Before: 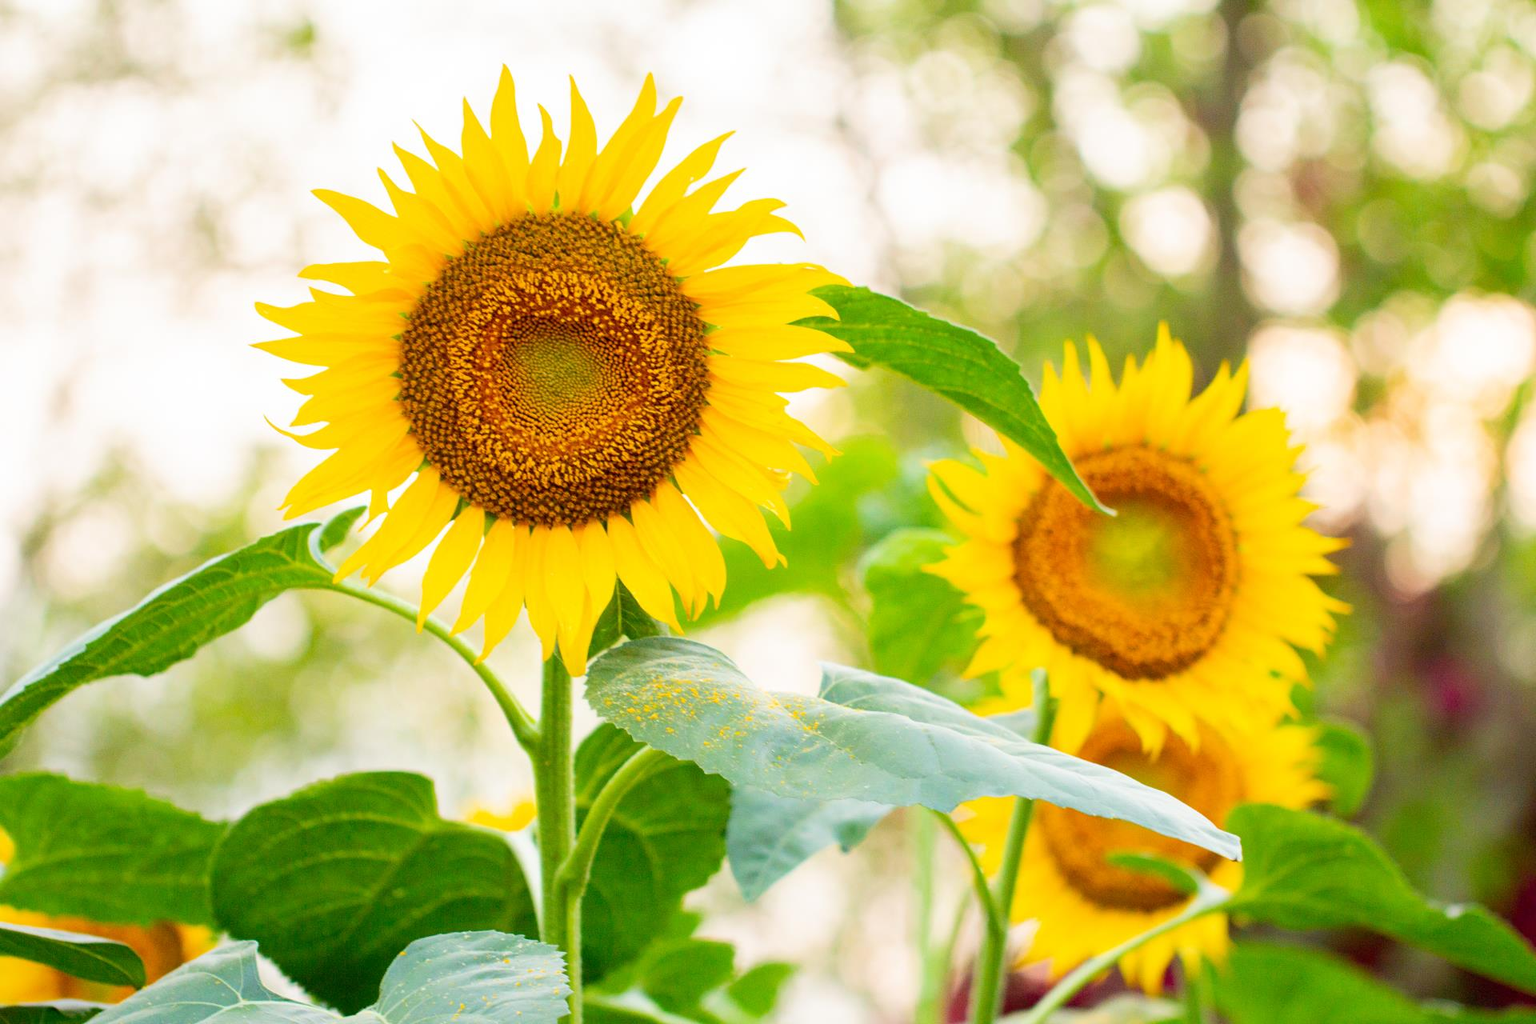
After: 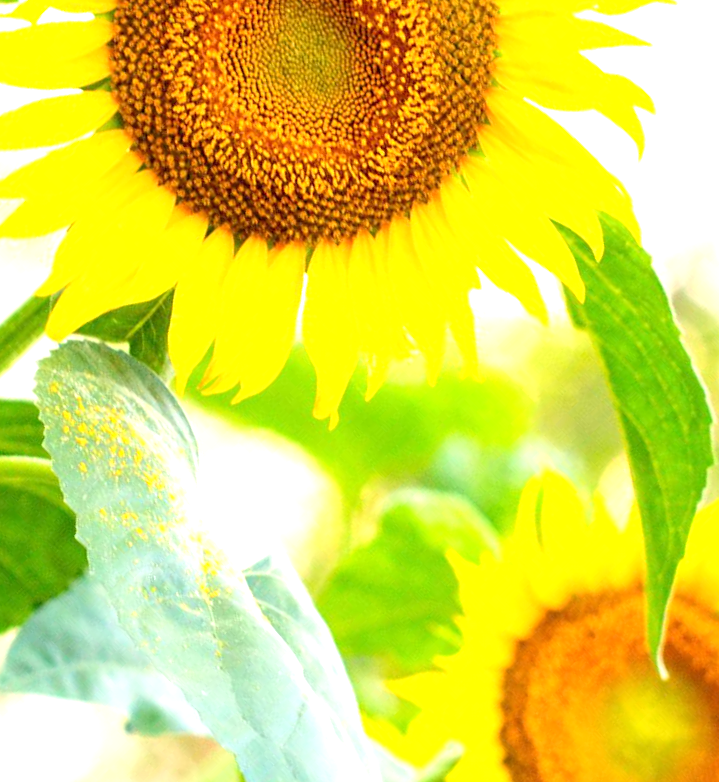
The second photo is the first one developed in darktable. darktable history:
crop and rotate: angle -45.77°, top 16.545%, right 0.85%, bottom 11.626%
exposure: exposure 0.725 EV, compensate highlight preservation false
tone equalizer: edges refinement/feathering 500, mask exposure compensation -1.57 EV, preserve details no
